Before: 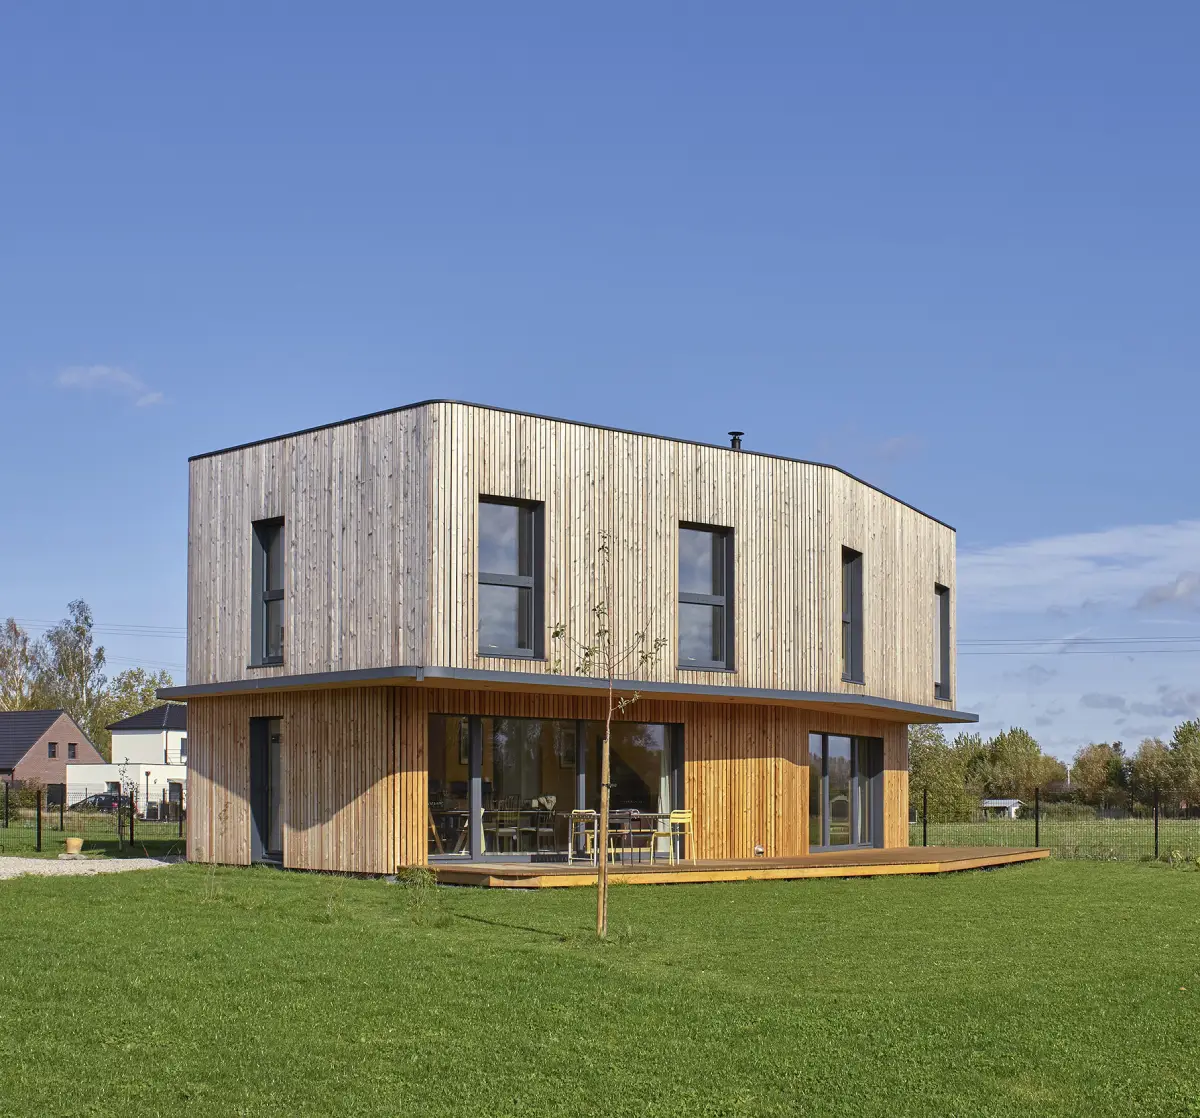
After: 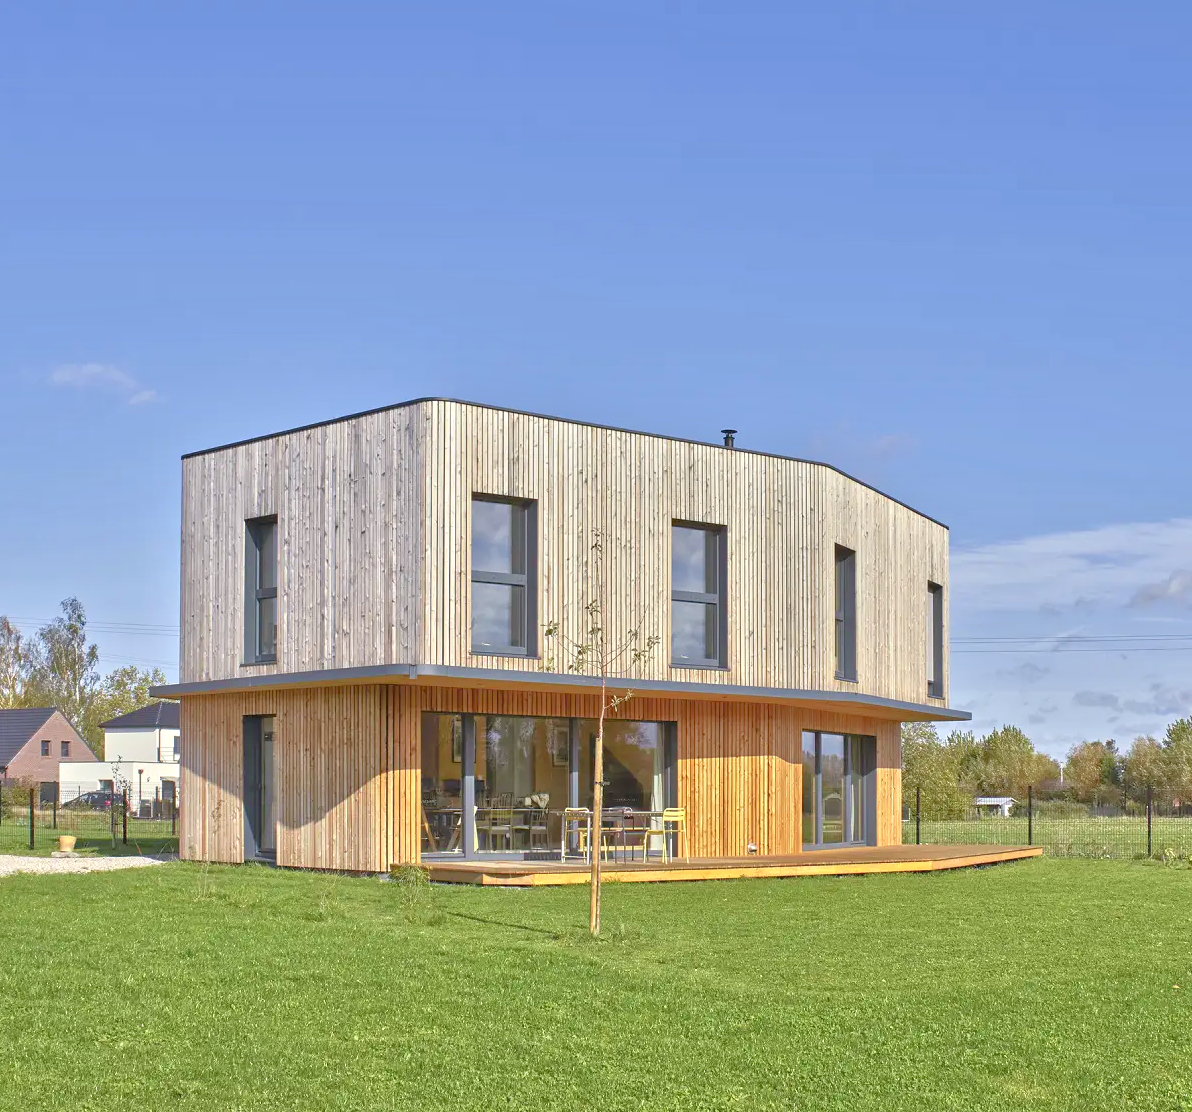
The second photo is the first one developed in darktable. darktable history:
tone equalizer: -8 EV 2 EV, -7 EV 2 EV, -6 EV 2 EV, -5 EV 2 EV, -4 EV 2 EV, -3 EV 1.5 EV, -2 EV 1 EV, -1 EV 0.5 EV
crop and rotate: left 0.614%, top 0.179%, bottom 0.309%
